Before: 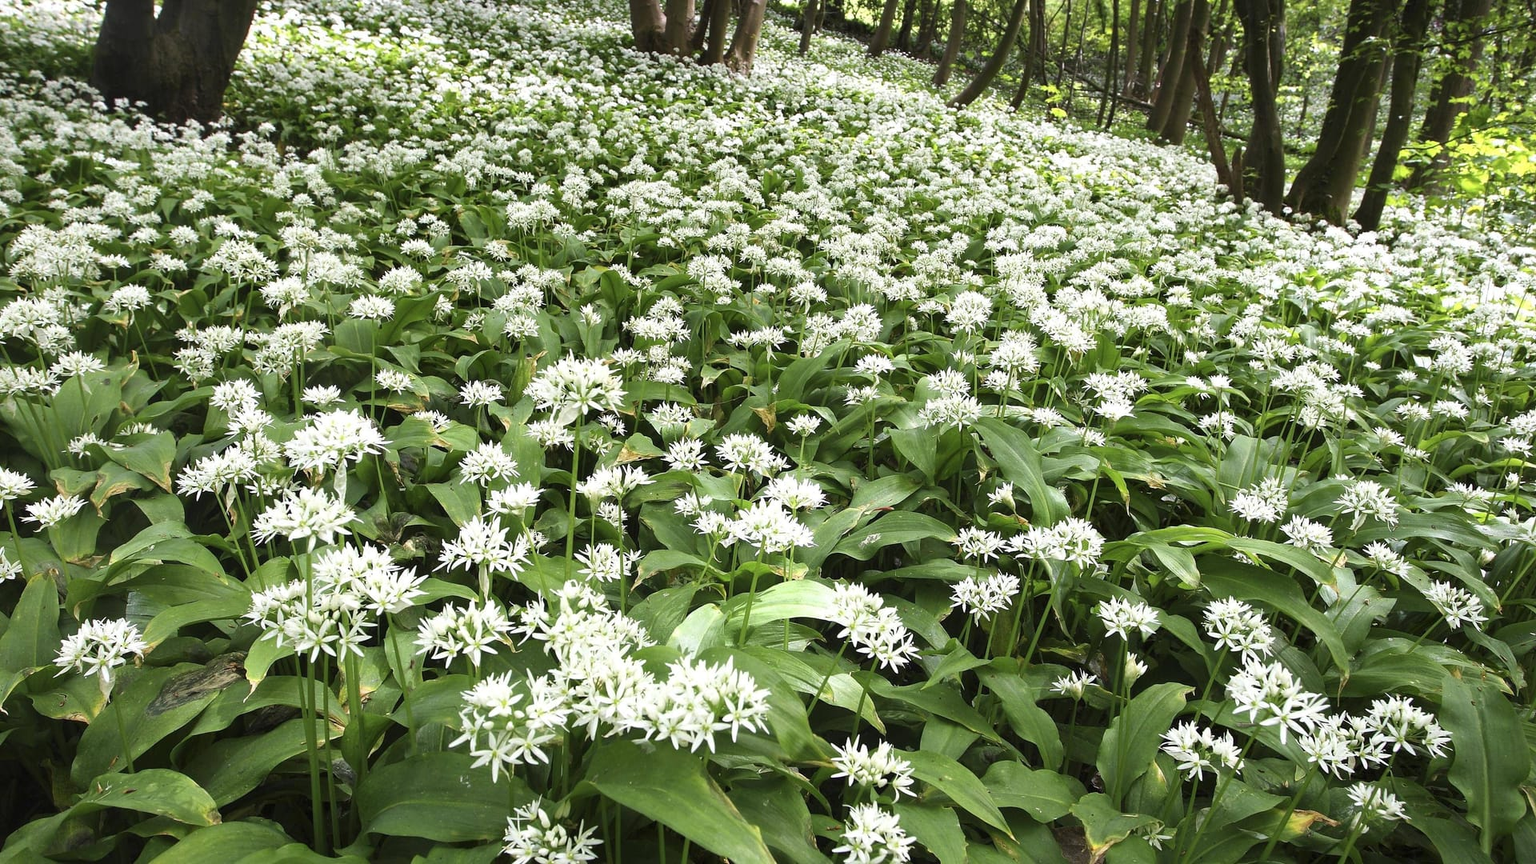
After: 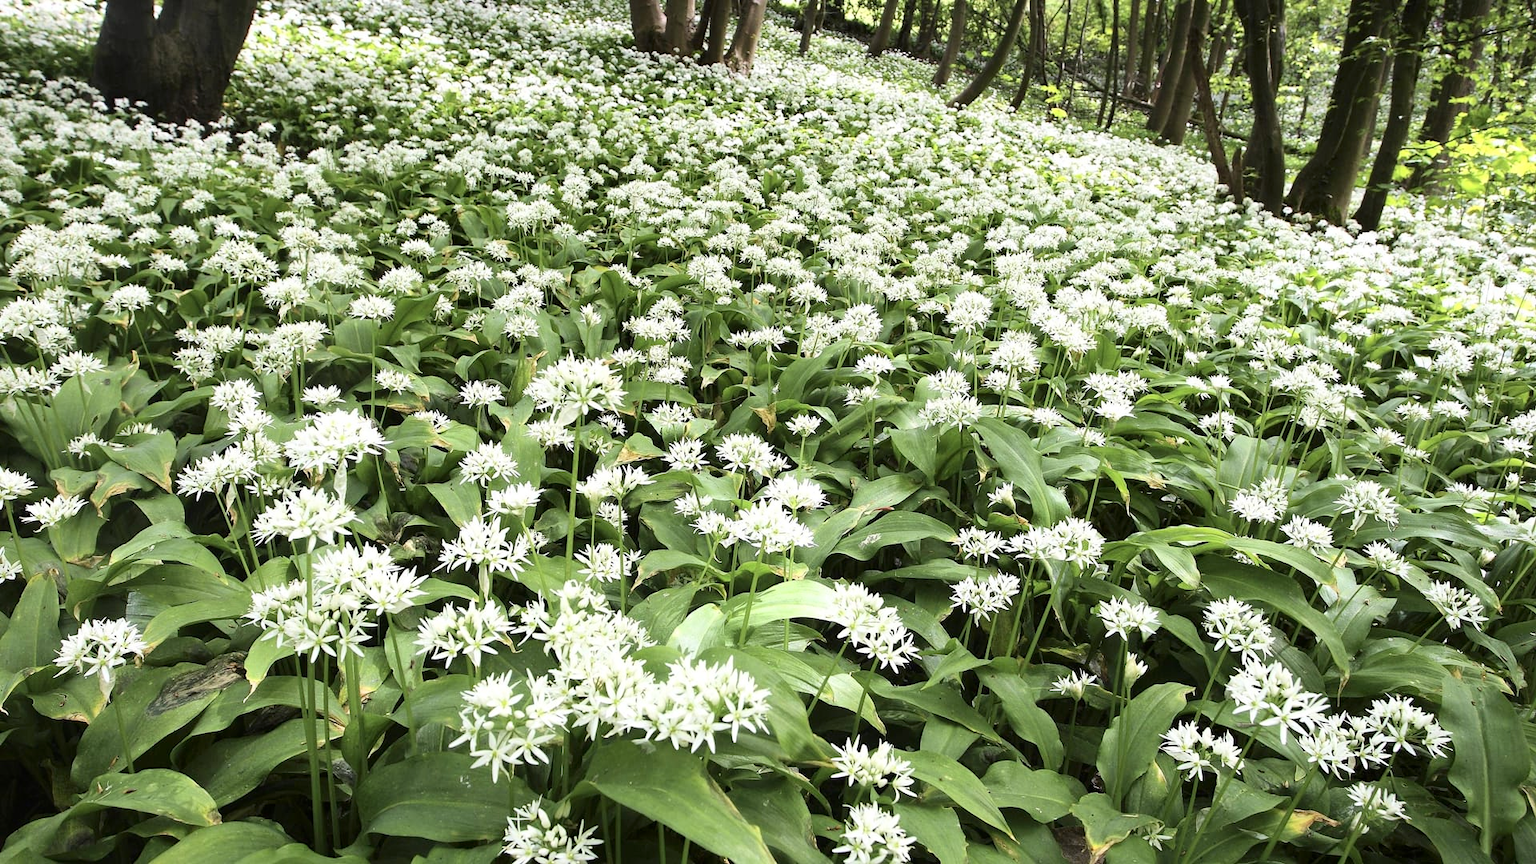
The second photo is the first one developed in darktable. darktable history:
tone curve: curves: ch0 [(0, 0) (0.004, 0.001) (0.133, 0.112) (0.325, 0.362) (0.832, 0.893) (1, 1)], color space Lab, independent channels, preserve colors none
exposure: compensate highlight preservation false
